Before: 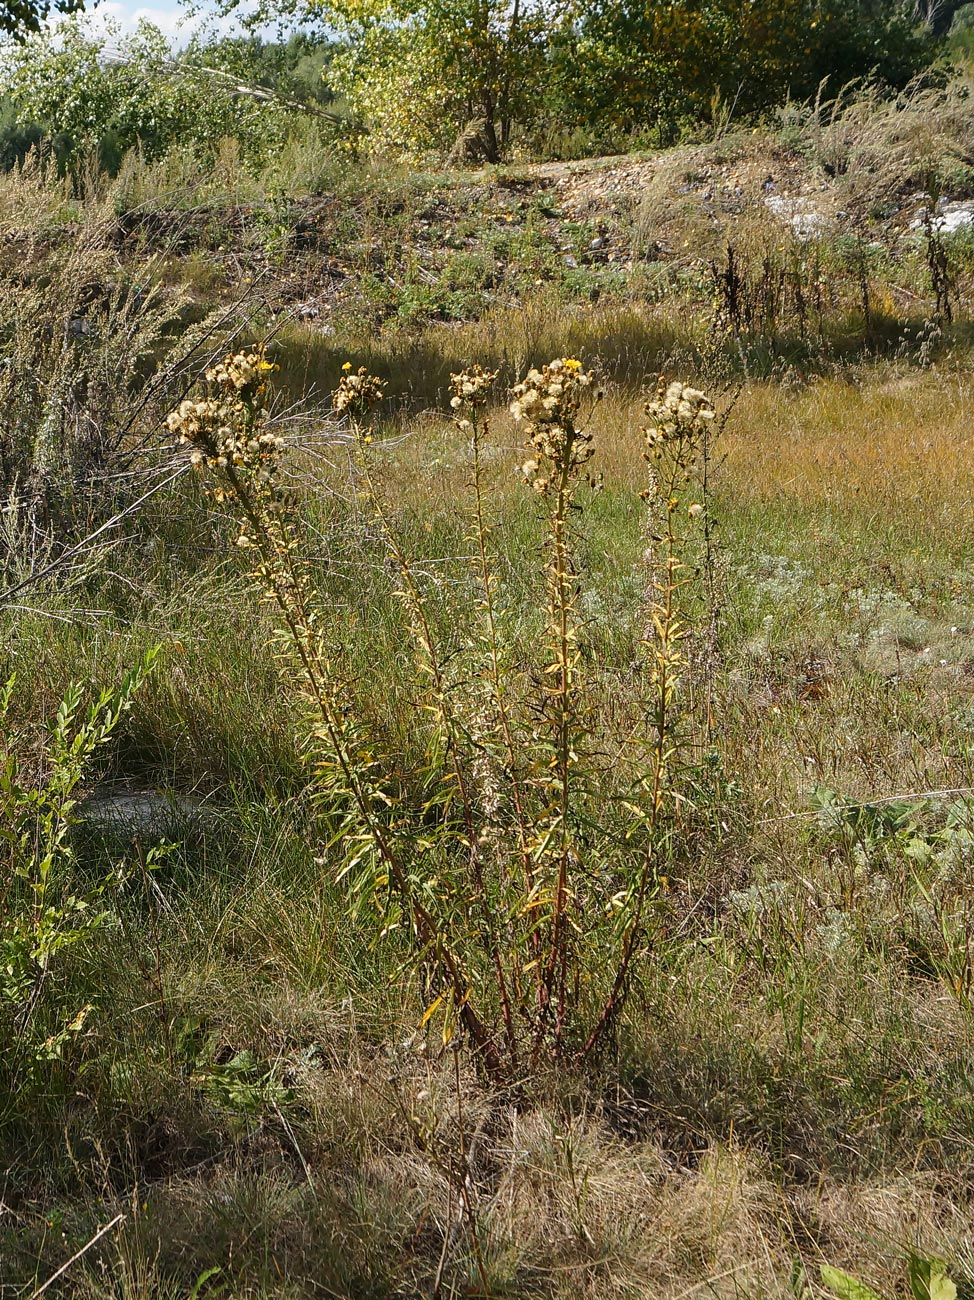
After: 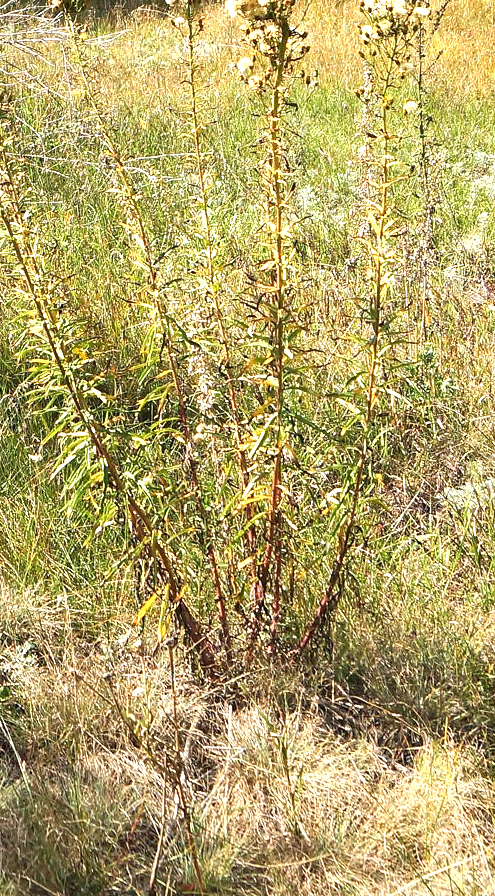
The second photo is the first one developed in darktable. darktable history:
local contrast: highlights 105%, shadows 103%, detail 120%, midtone range 0.2
exposure: black level correction 0, exposure 1.457 EV, compensate highlight preservation false
crop and rotate: left 29.286%, top 31.008%, right 19.841%
tone equalizer: on, module defaults
